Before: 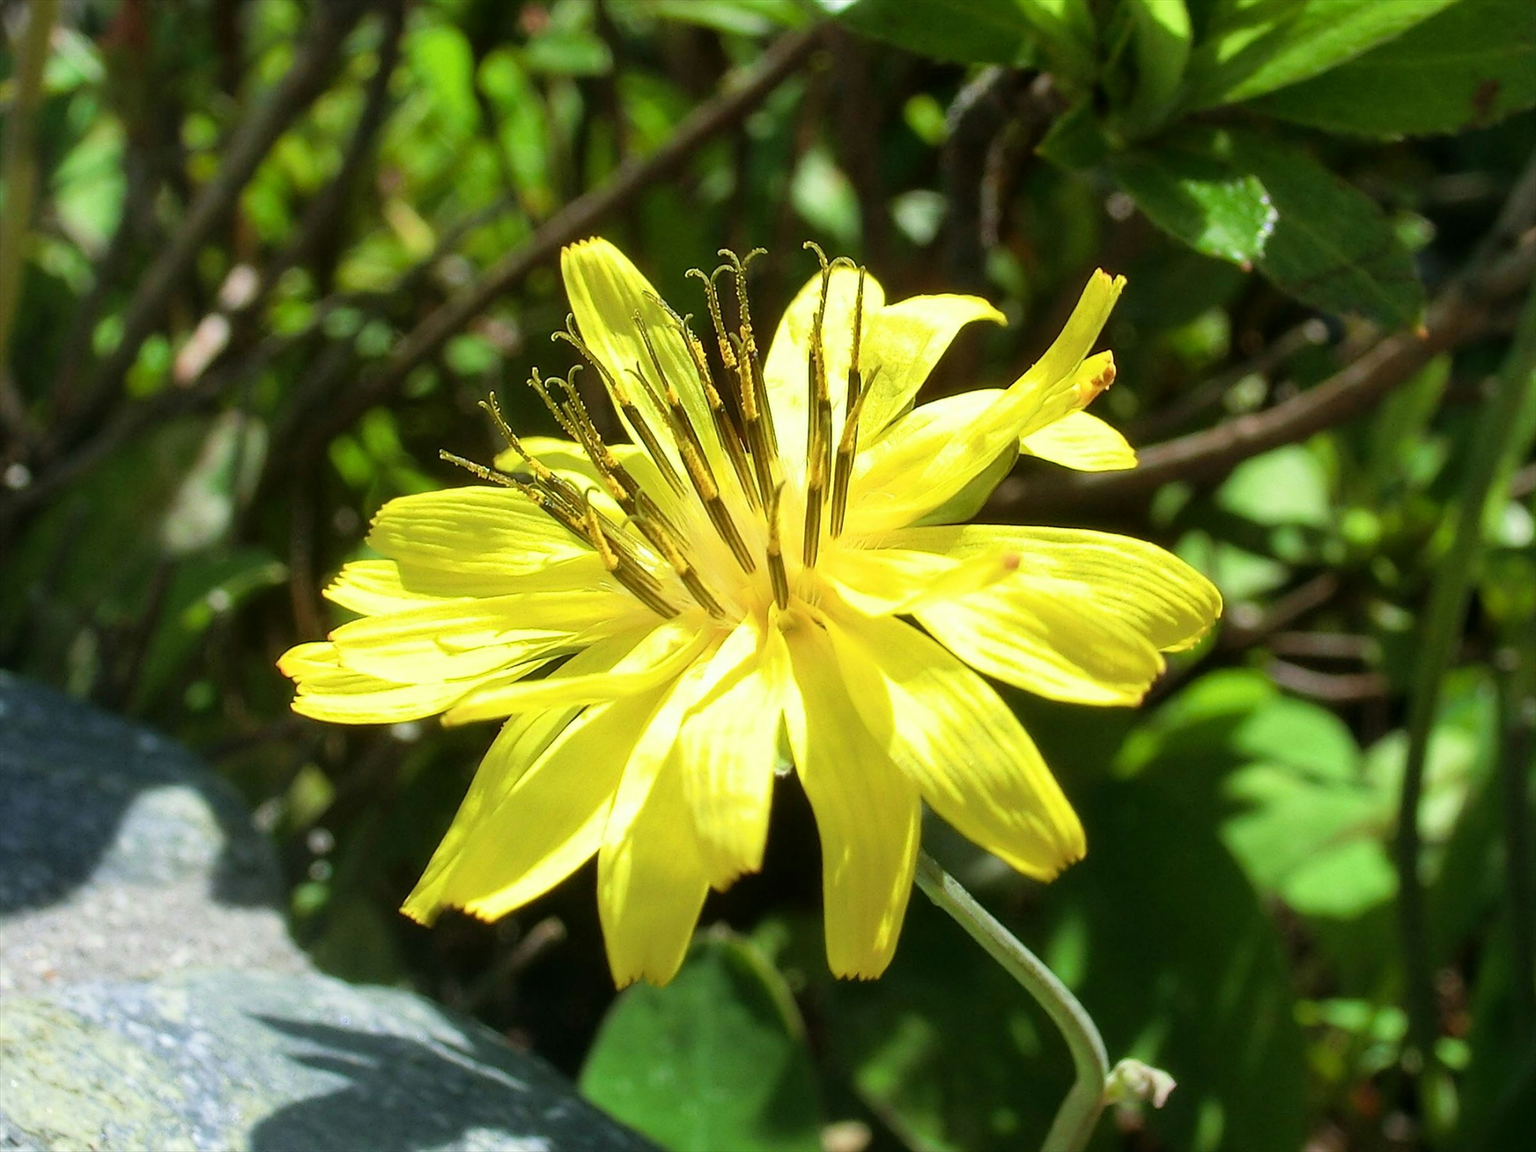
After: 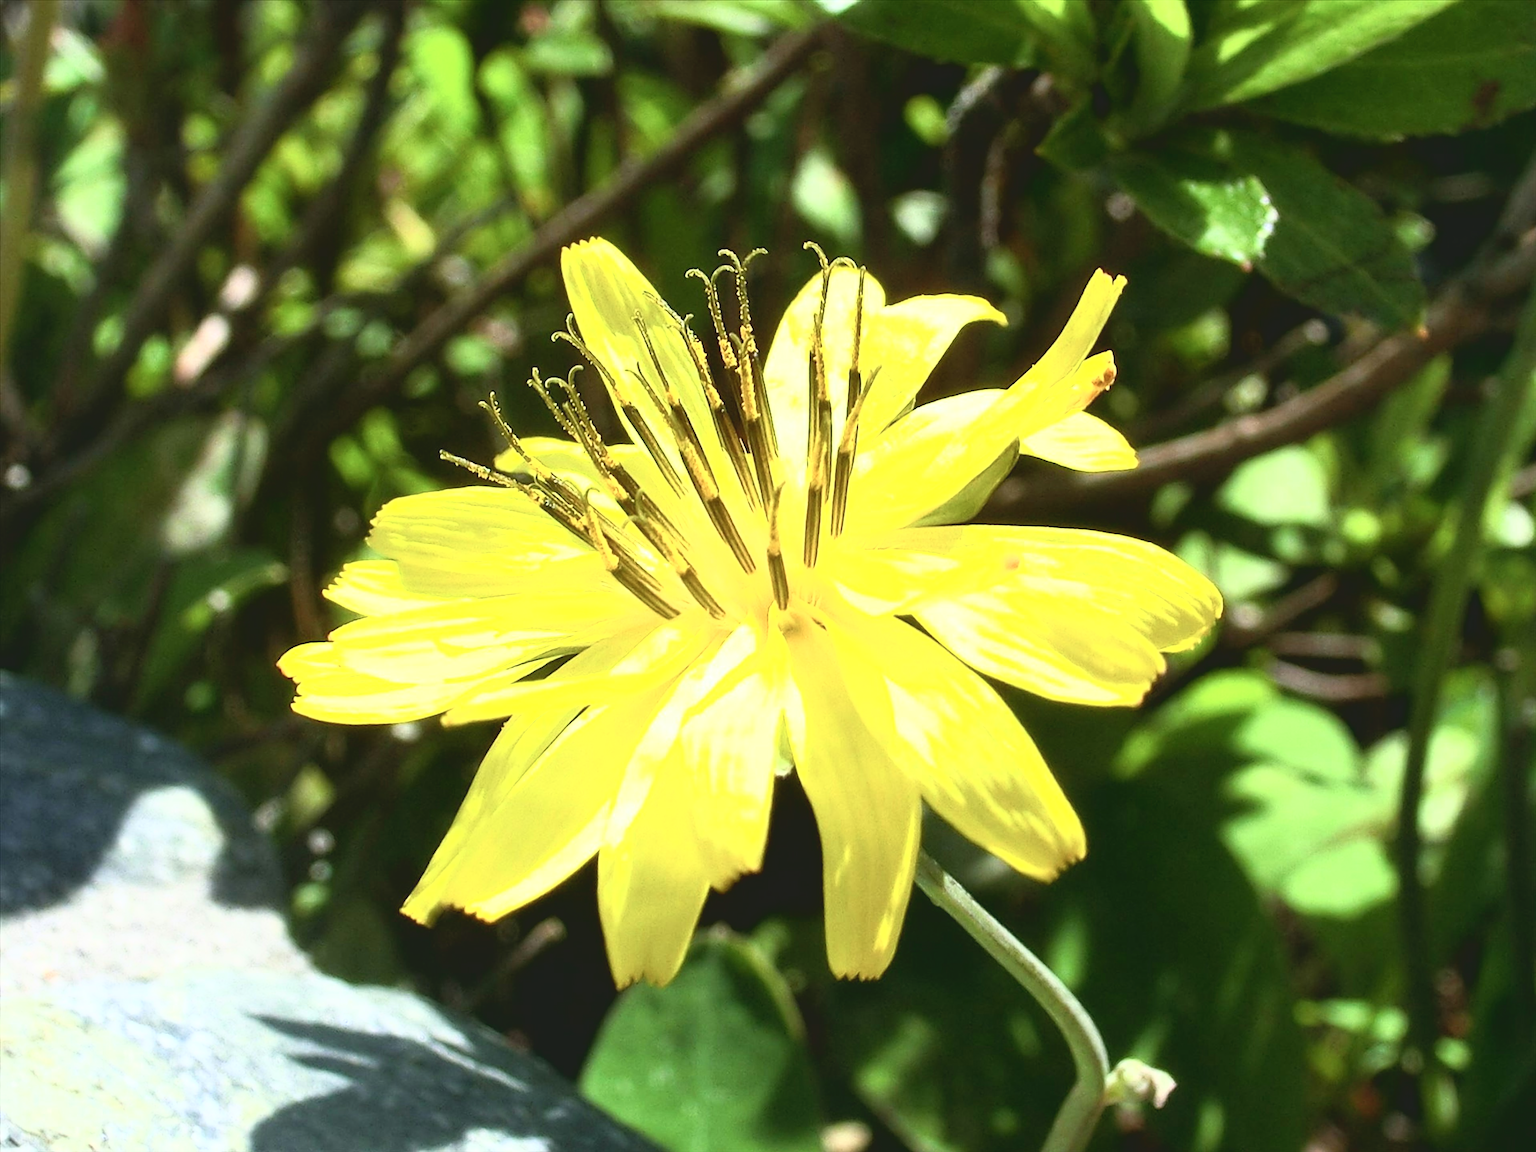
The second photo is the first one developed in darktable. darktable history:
tone curve: curves: ch0 [(0, 0) (0.003, 0.116) (0.011, 0.116) (0.025, 0.113) (0.044, 0.114) (0.069, 0.118) (0.1, 0.137) (0.136, 0.171) (0.177, 0.213) (0.224, 0.259) (0.277, 0.316) (0.335, 0.381) (0.399, 0.458) (0.468, 0.548) (0.543, 0.654) (0.623, 0.775) (0.709, 0.895) (0.801, 0.972) (0.898, 0.991) (1, 1)], color space Lab, independent channels, preserve colors none
